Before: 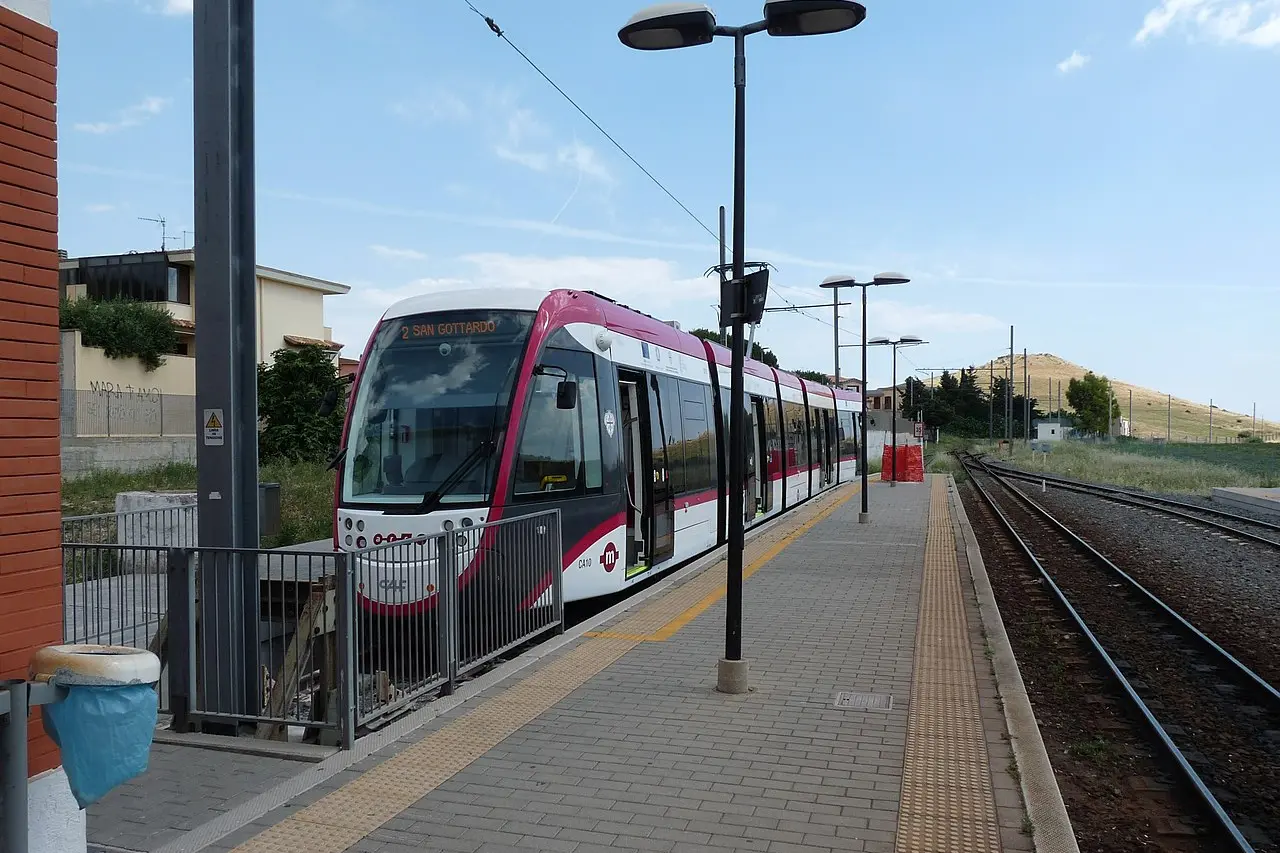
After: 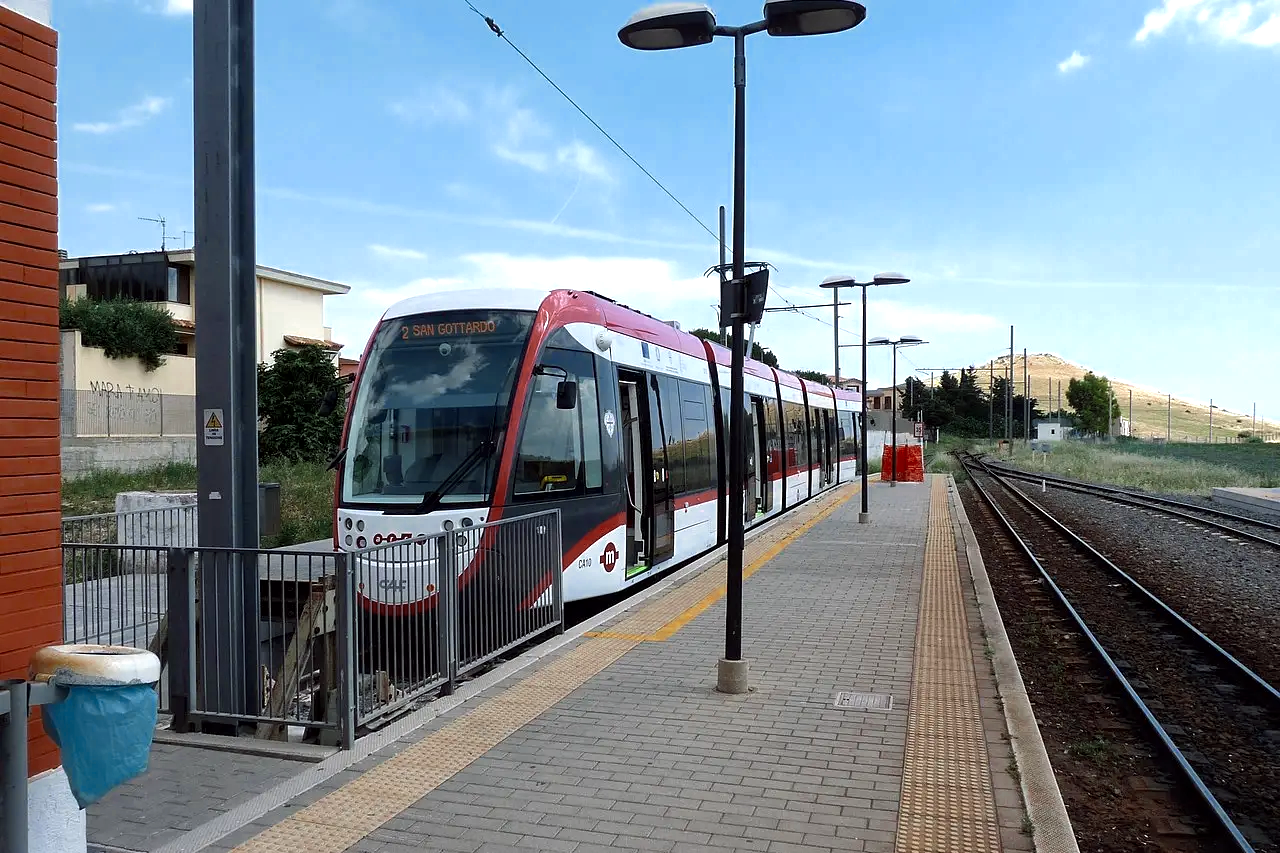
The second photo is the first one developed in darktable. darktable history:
rgb levels: preserve colors max RGB
local contrast: mode bilateral grid, contrast 20, coarseness 50, detail 120%, midtone range 0.2
color balance: lift [1, 1.001, 0.999, 1.001], gamma [1, 1.004, 1.007, 0.993], gain [1, 0.991, 0.987, 1.013], contrast 10%, output saturation 120%
color zones: curves: ch0 [(0, 0.5) (0.125, 0.4) (0.25, 0.5) (0.375, 0.4) (0.5, 0.4) (0.625, 0.35) (0.75, 0.35) (0.875, 0.5)]; ch1 [(0, 0.35) (0.125, 0.45) (0.25, 0.35) (0.375, 0.35) (0.5, 0.35) (0.625, 0.35) (0.75, 0.45) (0.875, 0.35)]; ch2 [(0, 0.6) (0.125, 0.5) (0.25, 0.5) (0.375, 0.6) (0.5, 0.6) (0.625, 0.5) (0.75, 0.5) (0.875, 0.5)]
exposure: black level correction 0.001, exposure 0.5 EV, compensate exposure bias true, compensate highlight preservation false
